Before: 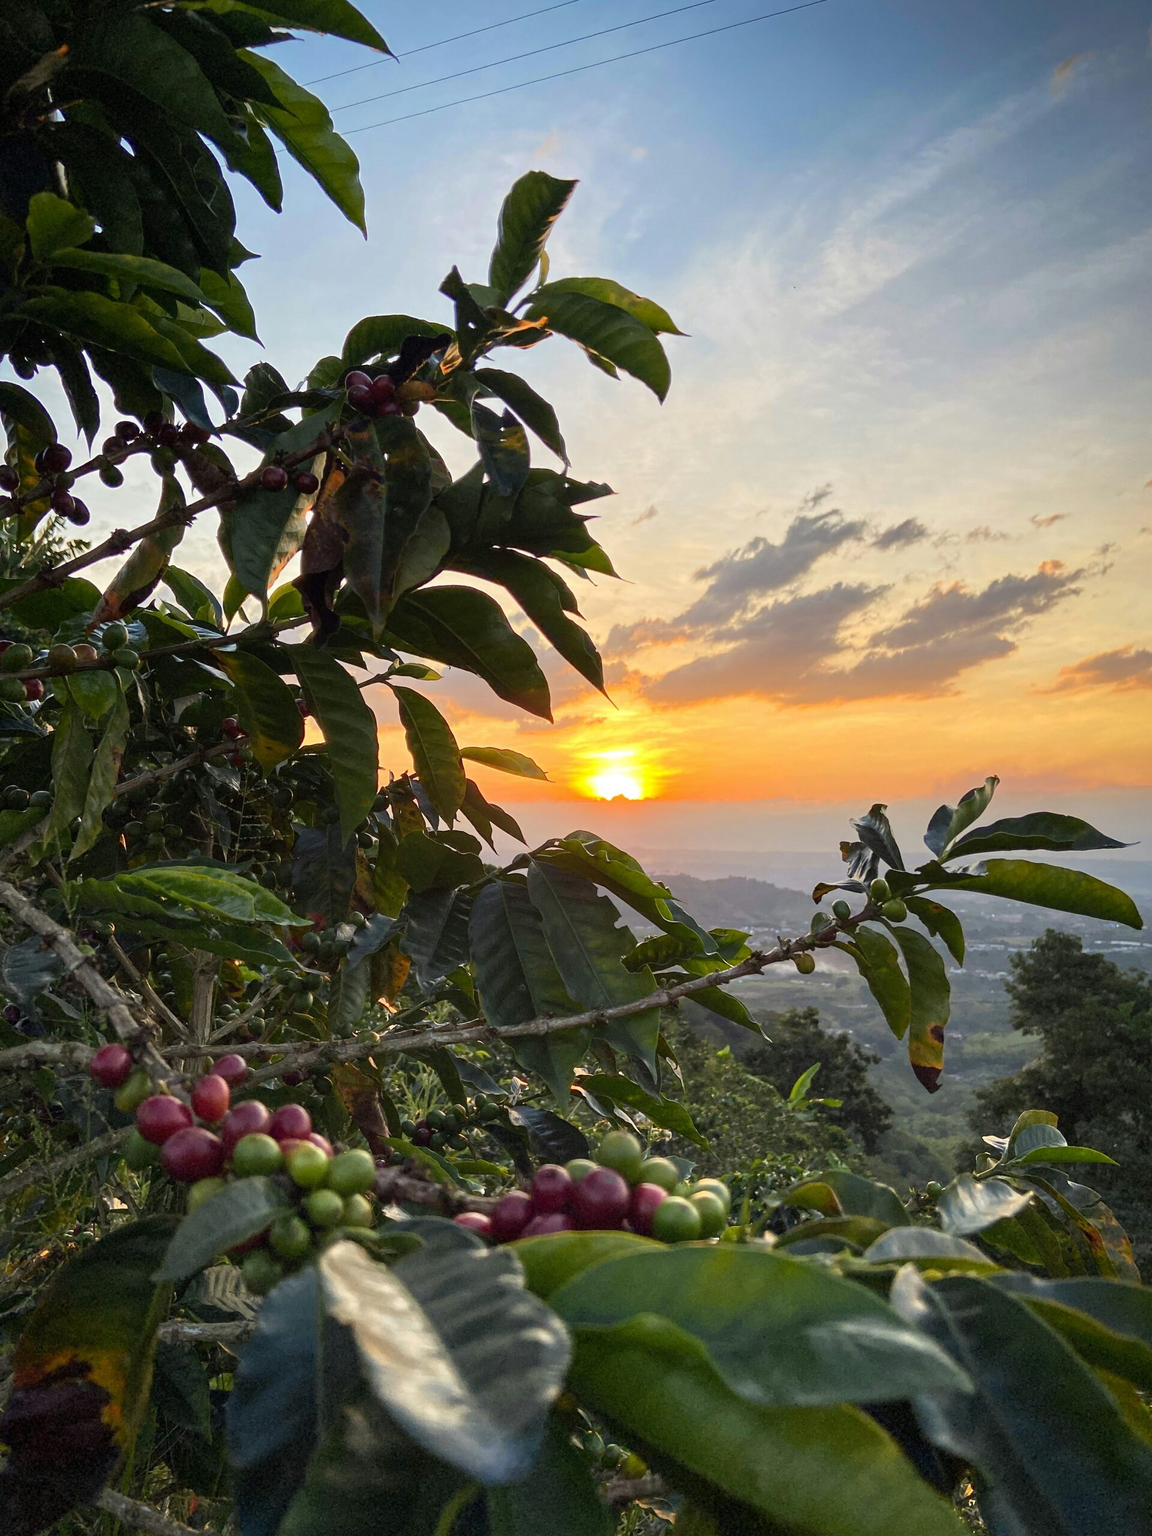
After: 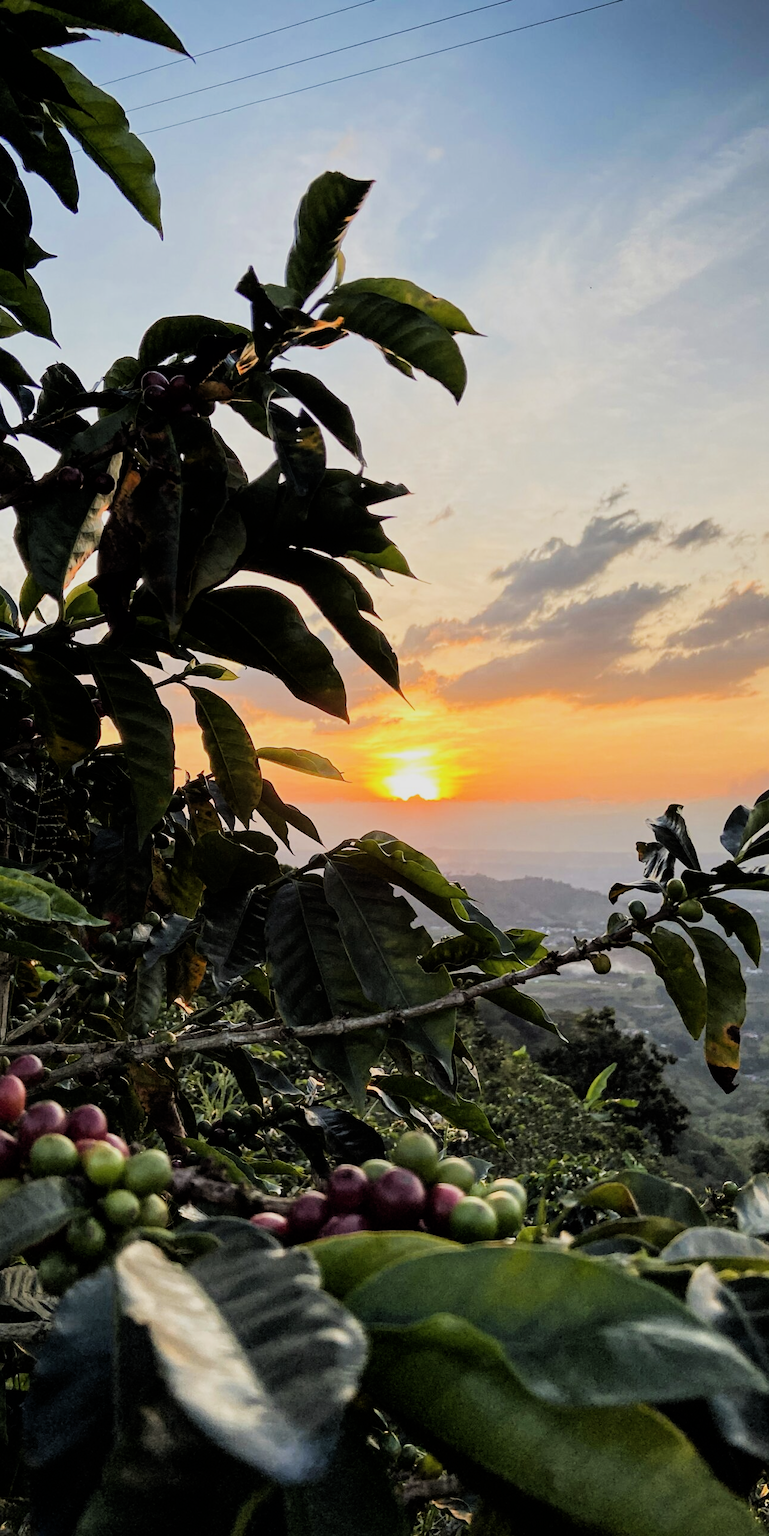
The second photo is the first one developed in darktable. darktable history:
crop and rotate: left 17.732%, right 15.423%
filmic rgb: black relative exposure -5 EV, hardness 2.88, contrast 1.3, highlights saturation mix -30%
contrast brightness saturation: saturation -0.05
